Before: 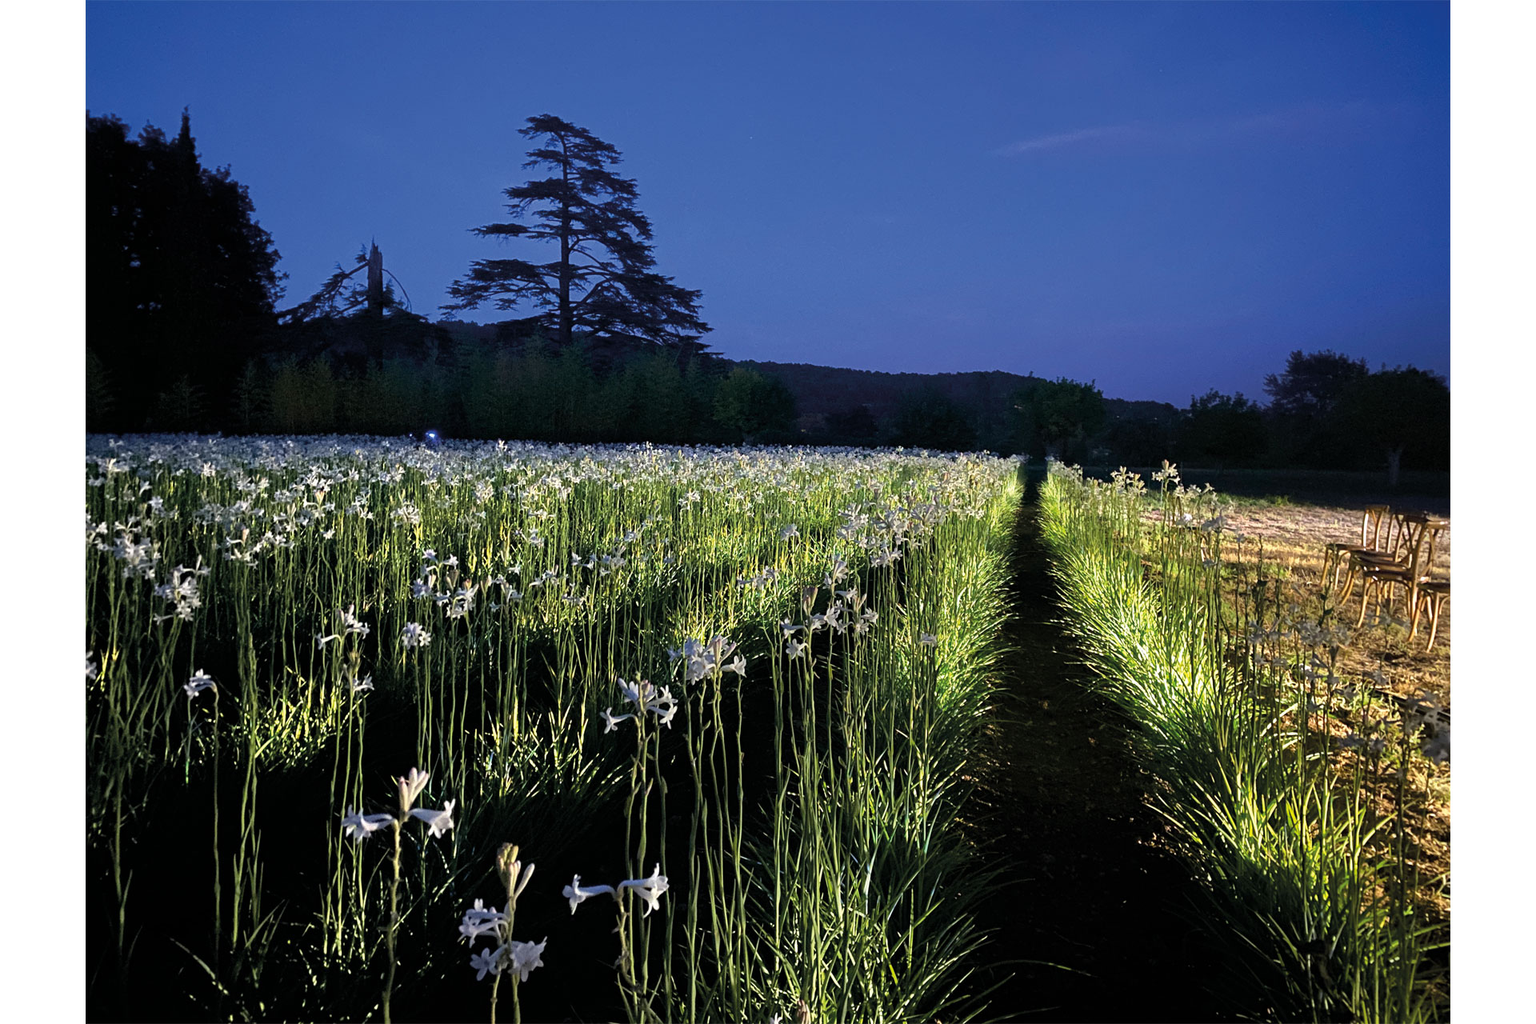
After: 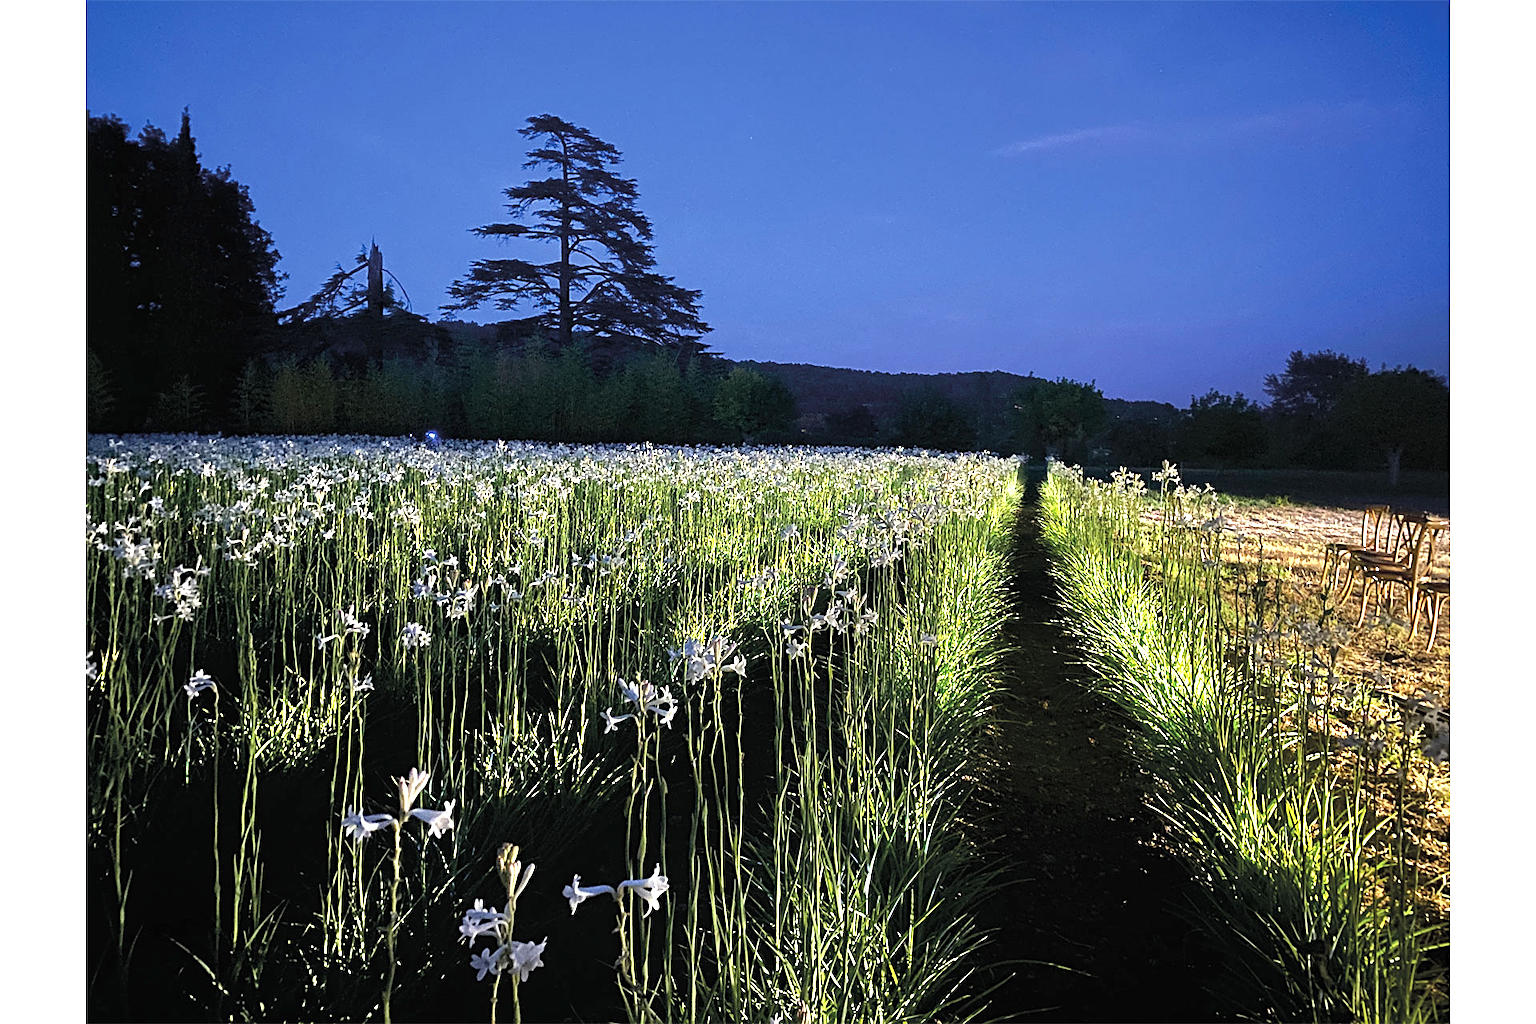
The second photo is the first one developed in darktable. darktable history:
local contrast: highlights 101%, shadows 102%, detail 120%, midtone range 0.2
exposure: black level correction -0.002, exposure 0.708 EV, compensate highlight preservation false
tone equalizer: edges refinement/feathering 500, mask exposure compensation -1.57 EV, preserve details no
sharpen: on, module defaults
